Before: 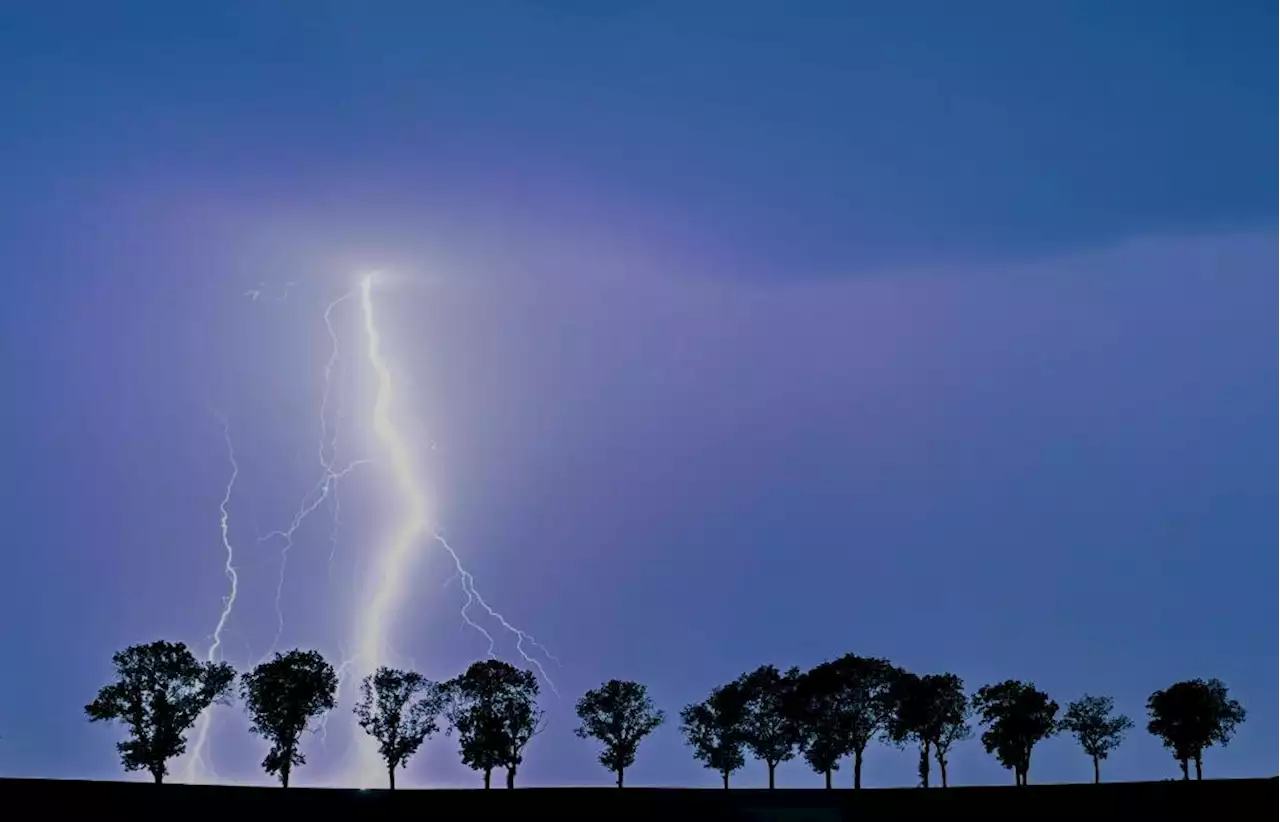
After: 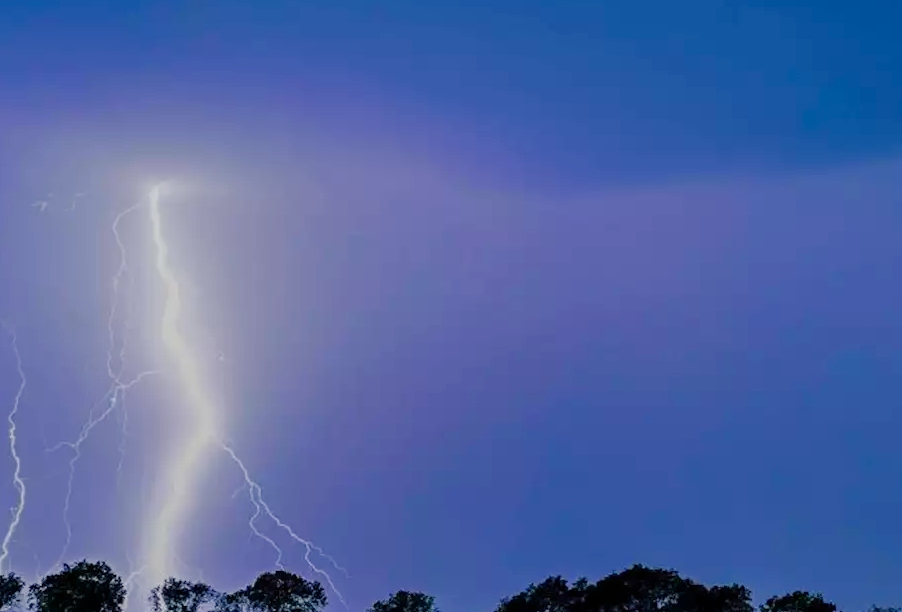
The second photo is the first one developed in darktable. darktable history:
exposure: exposure -0.047 EV, compensate highlight preservation false
crop and rotate: left 16.617%, top 10.91%, right 12.846%, bottom 14.574%
color balance rgb: shadows lift › chroma 1.748%, shadows lift › hue 262.35°, perceptual saturation grading › global saturation 0.133%, perceptual saturation grading › highlights -34.309%, perceptual saturation grading › mid-tones 15.053%, perceptual saturation grading › shadows 48.473%
